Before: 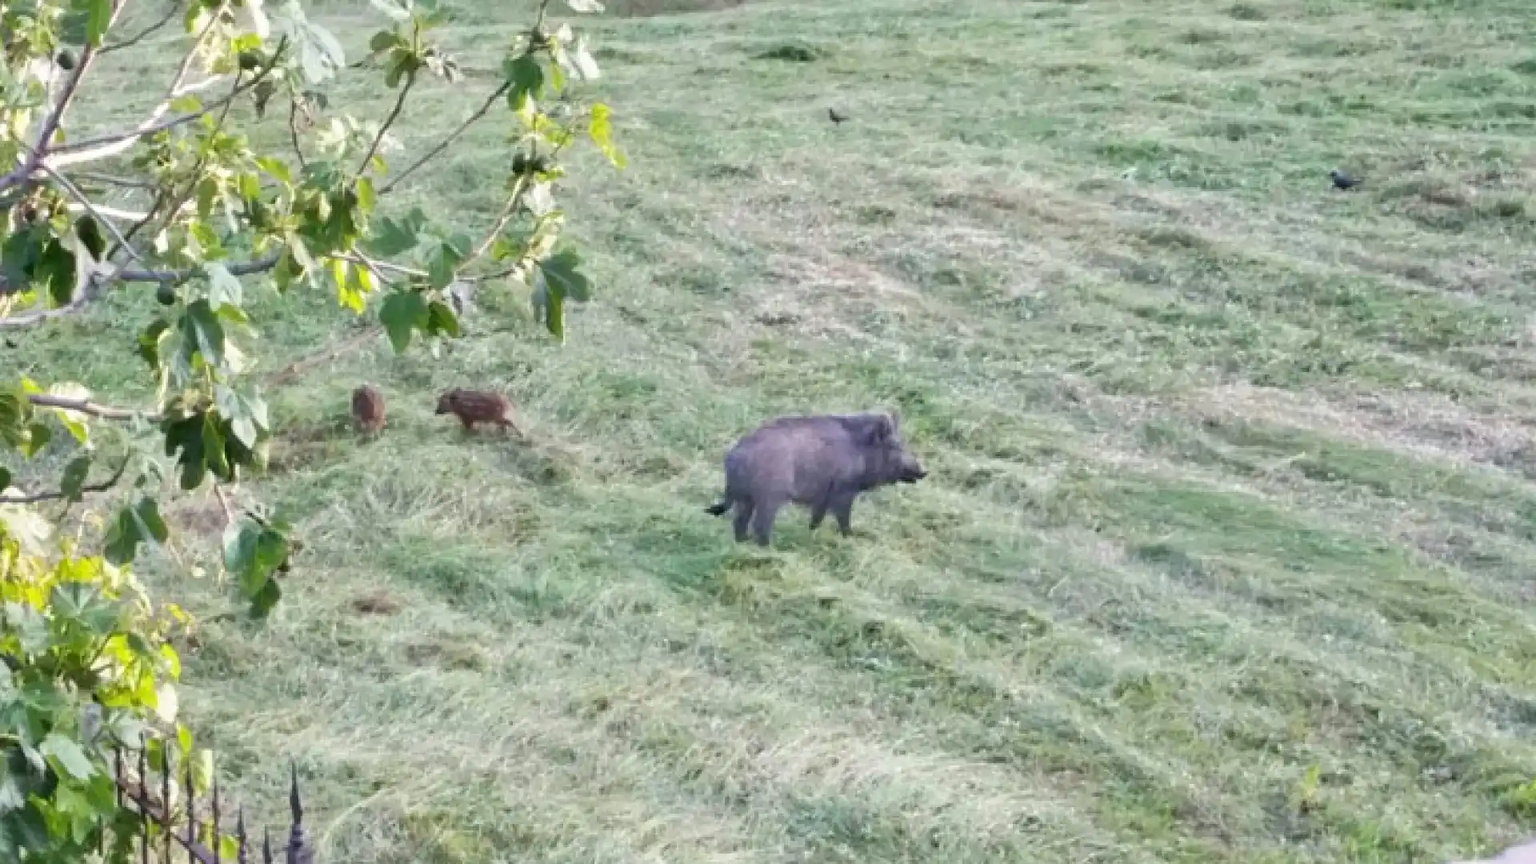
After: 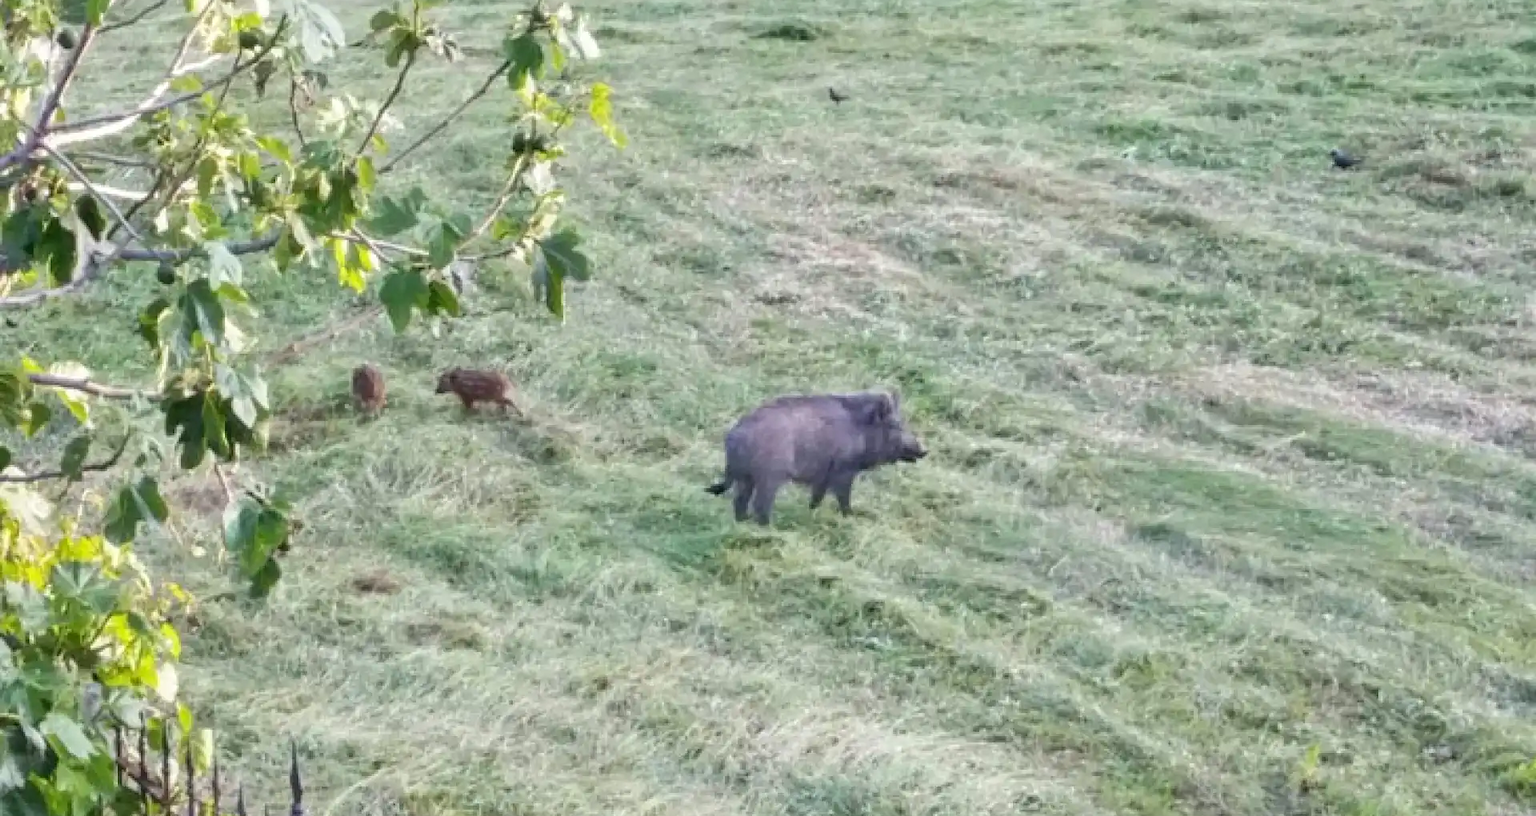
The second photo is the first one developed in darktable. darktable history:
crop and rotate: top 2.479%, bottom 3.018%
local contrast: detail 110%
